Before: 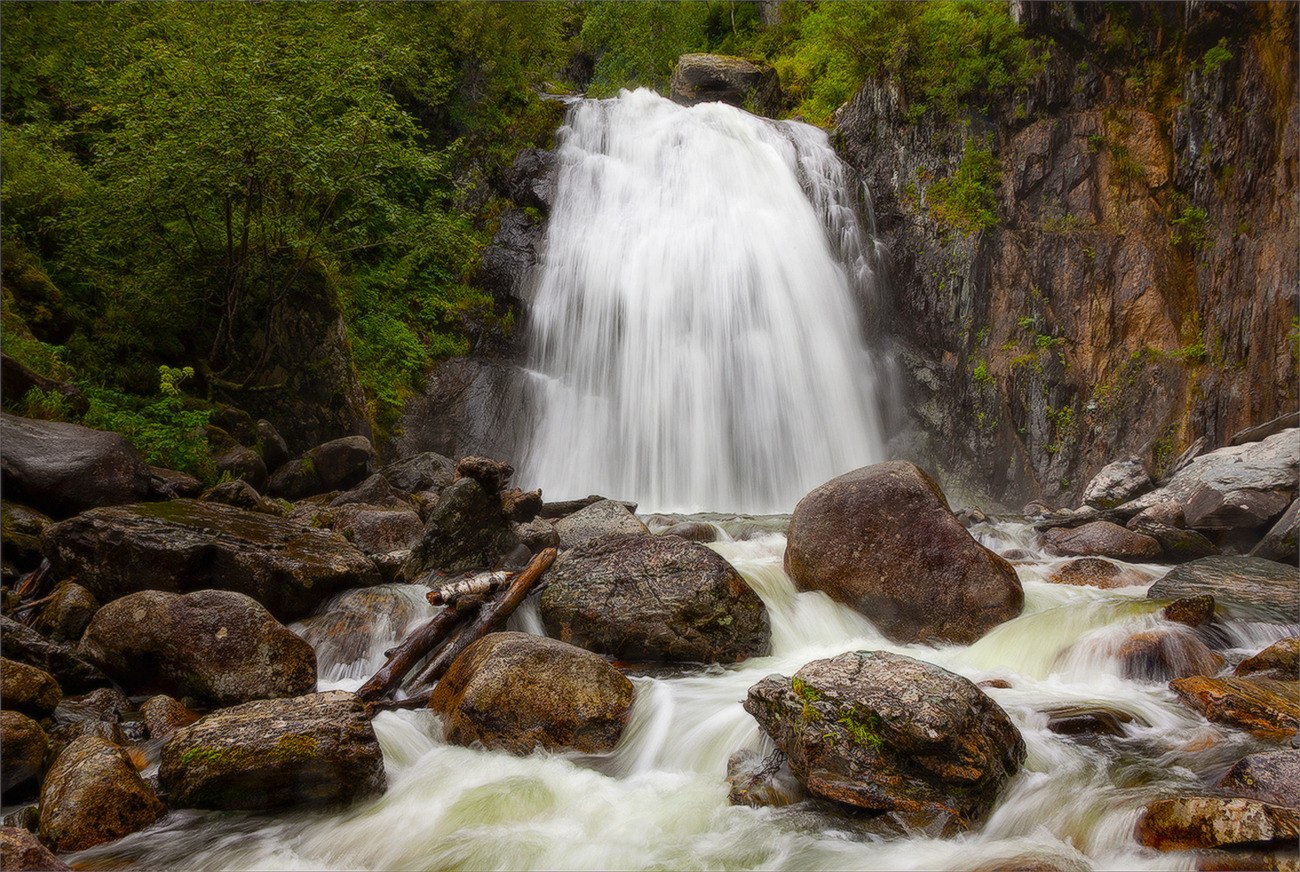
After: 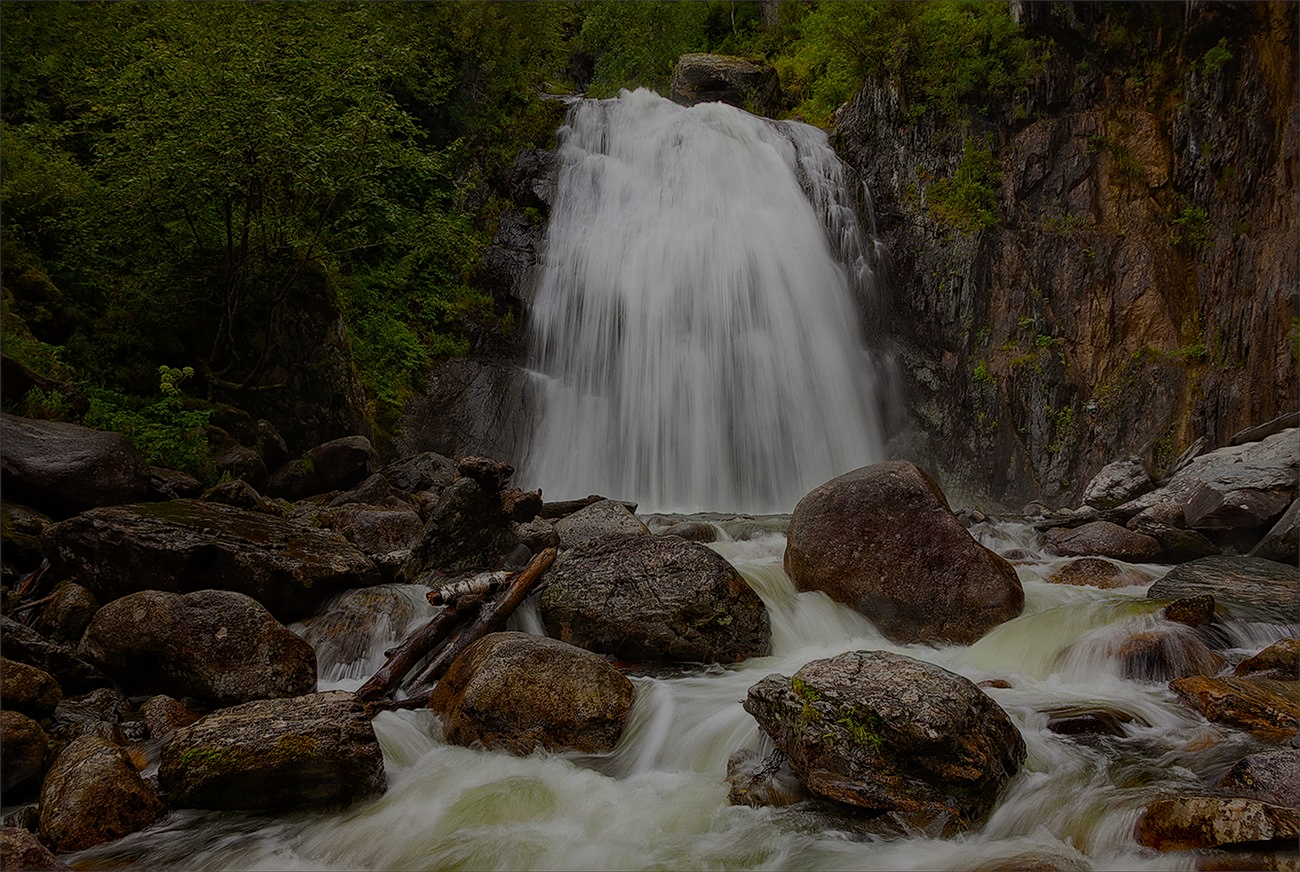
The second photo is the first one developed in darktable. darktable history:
sharpen: on, module defaults
exposure: exposure -1.468 EV, compensate highlight preservation false
haze removal: compatibility mode true, adaptive false
